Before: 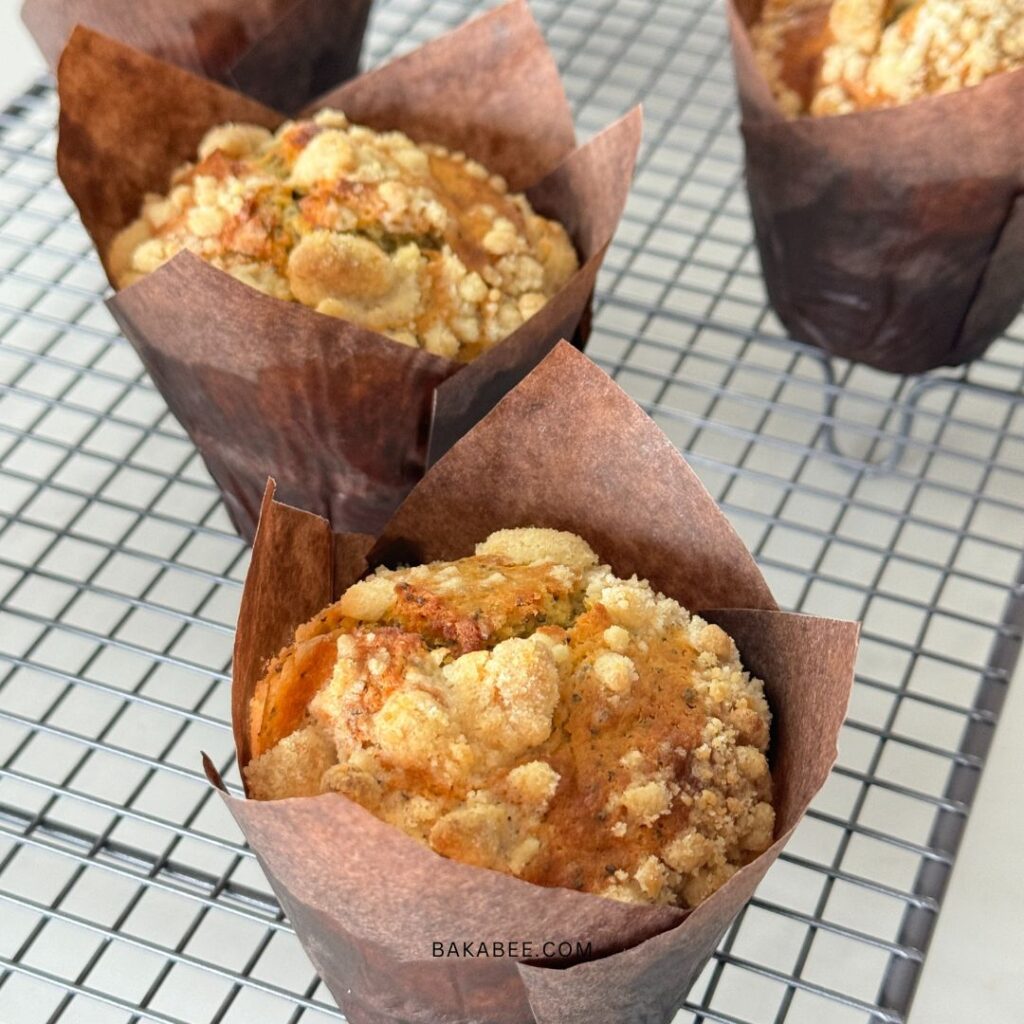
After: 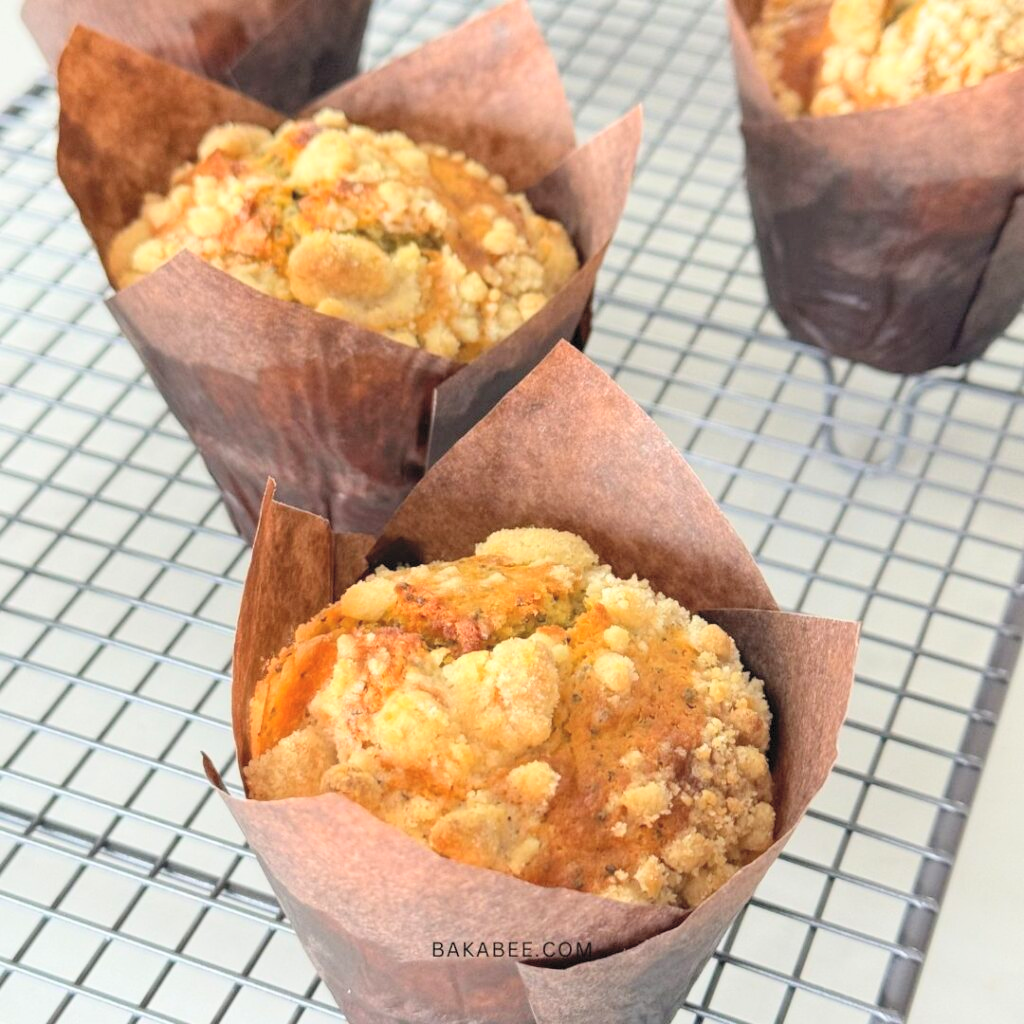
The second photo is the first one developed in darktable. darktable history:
contrast brightness saturation: contrast 0.105, brightness 0.293, saturation 0.14
